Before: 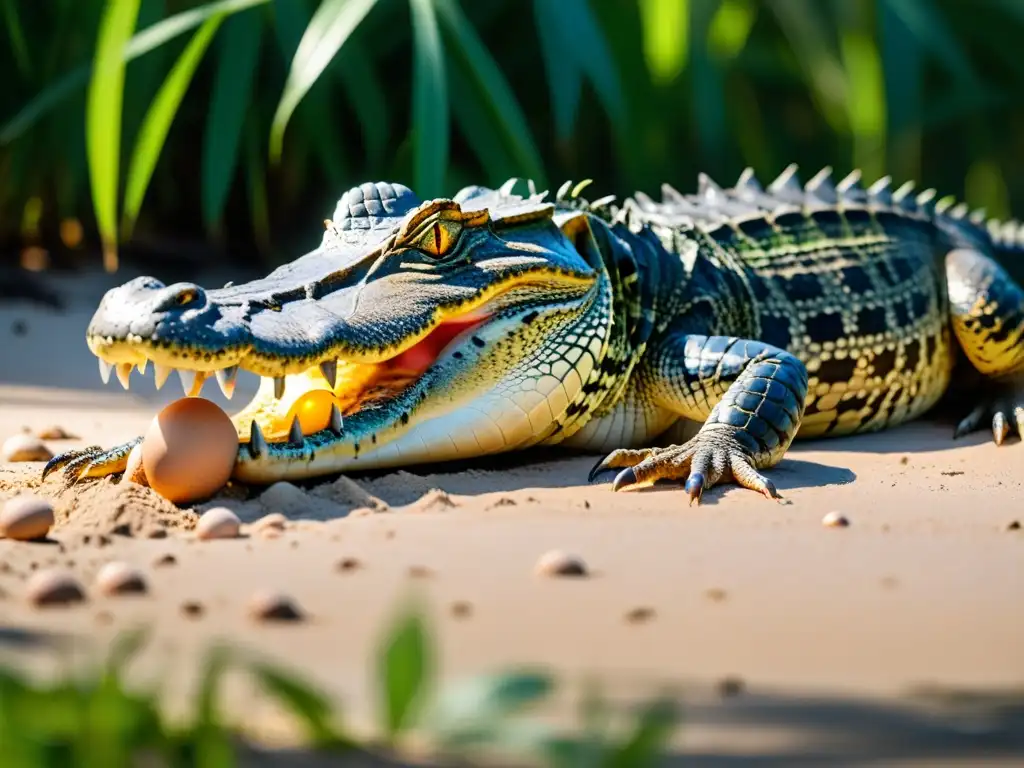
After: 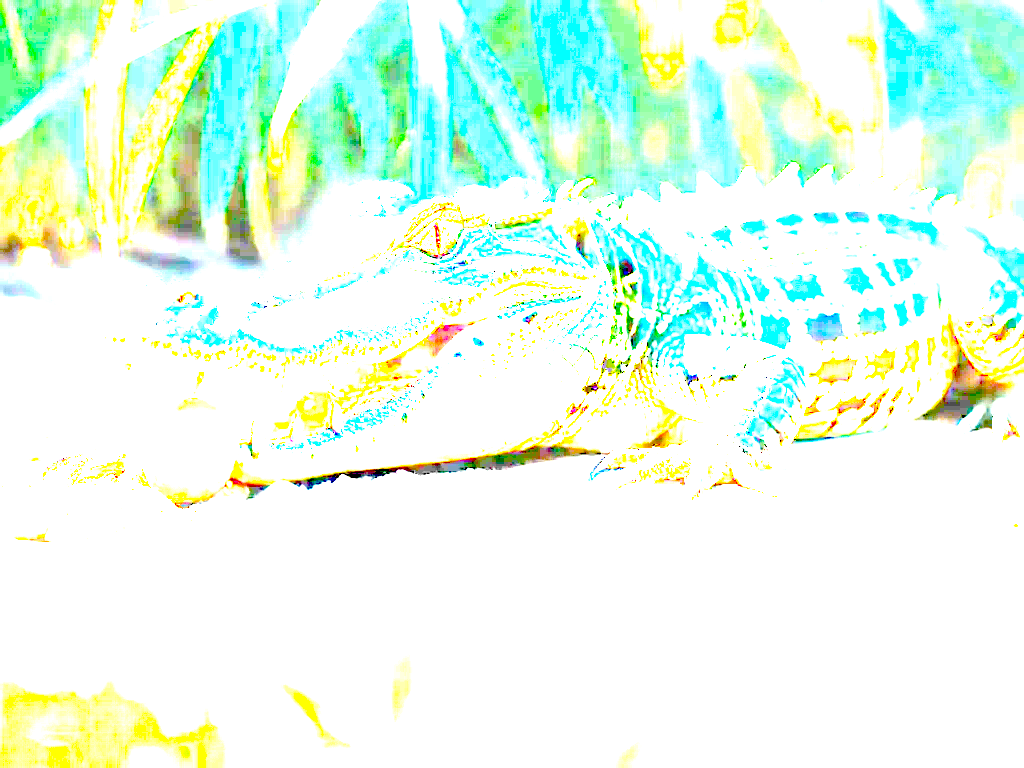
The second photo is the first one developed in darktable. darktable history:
exposure: exposure 7.923 EV, compensate highlight preservation false
